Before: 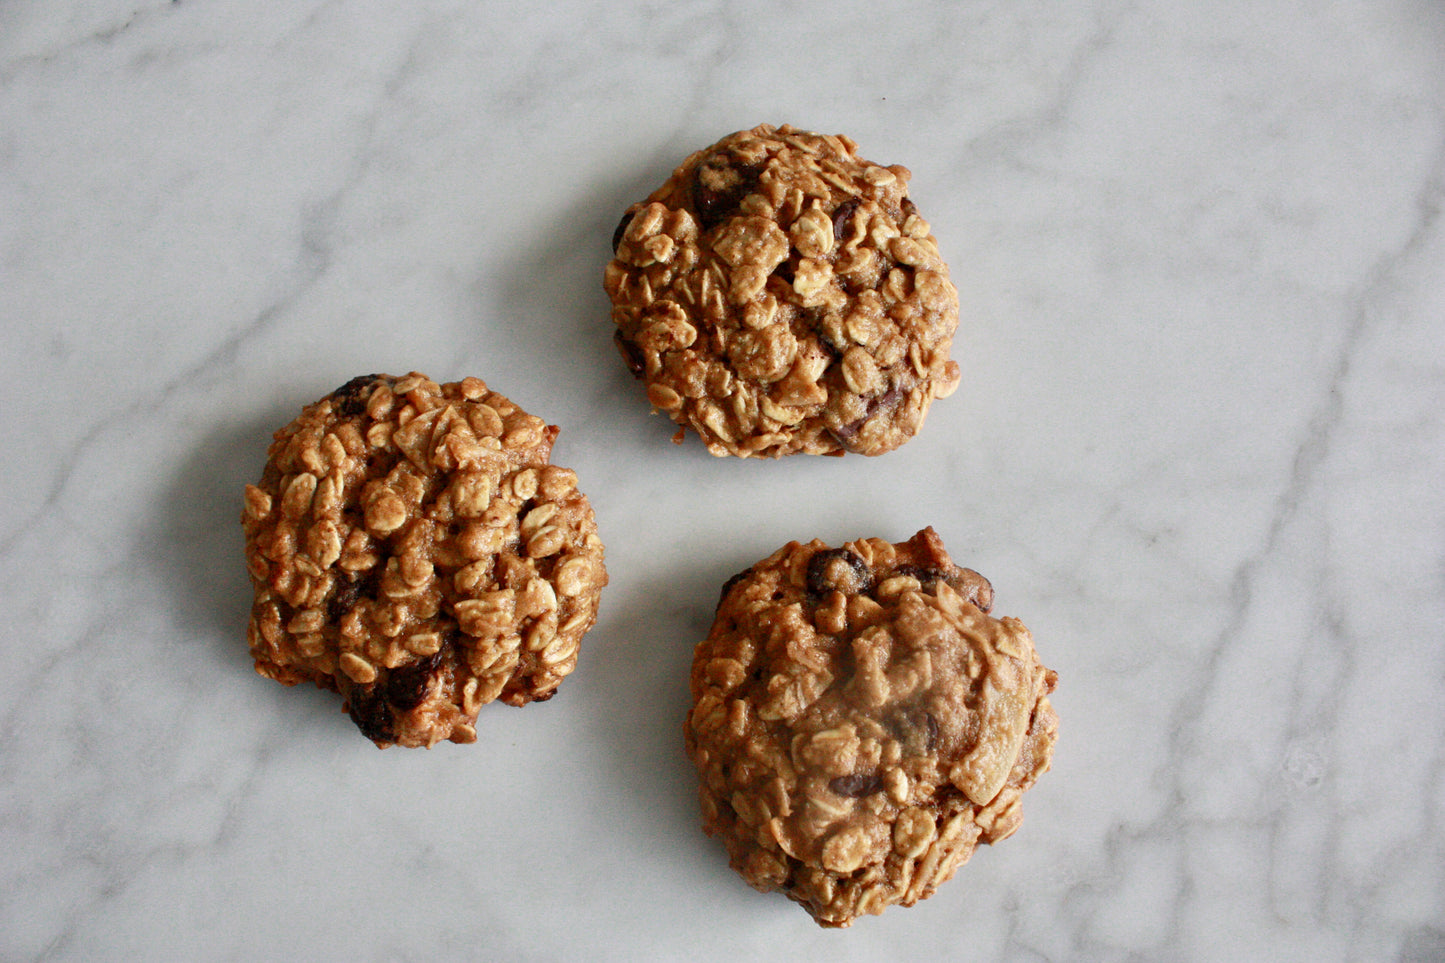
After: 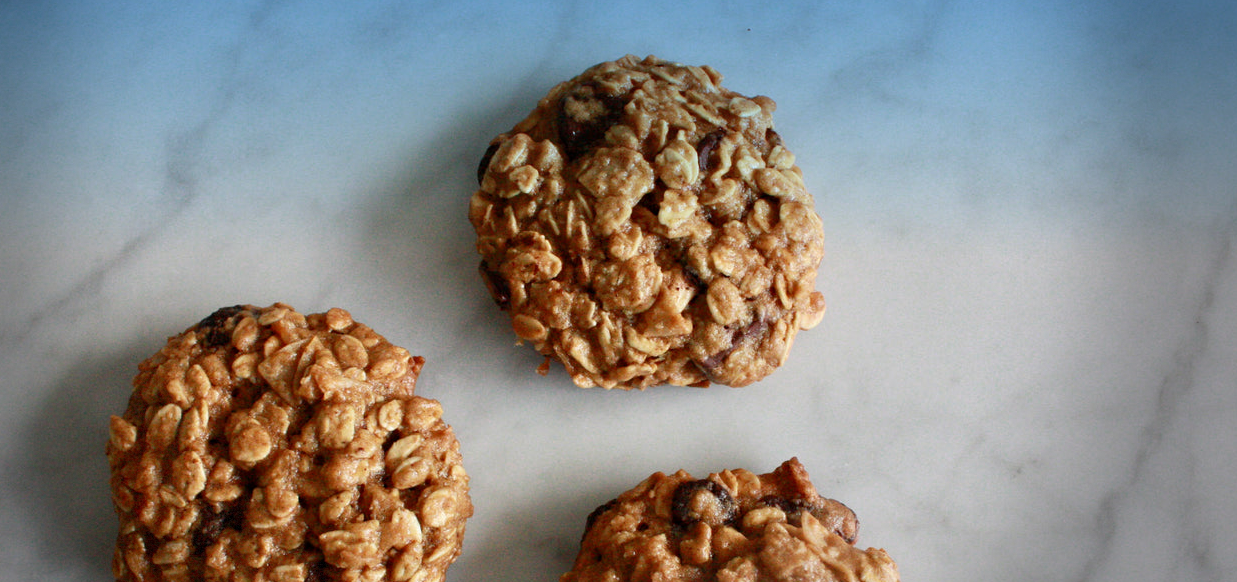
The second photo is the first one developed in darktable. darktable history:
graduated density: density 2.02 EV, hardness 44%, rotation 0.374°, offset 8.21, hue 208.8°, saturation 97%
vignetting: fall-off start 68.33%, fall-off radius 30%, saturation 0.042, center (-0.066, -0.311), width/height ratio 0.992, shape 0.85, dithering 8-bit output
crop and rotate: left 9.345%, top 7.22%, right 4.982%, bottom 32.331%
